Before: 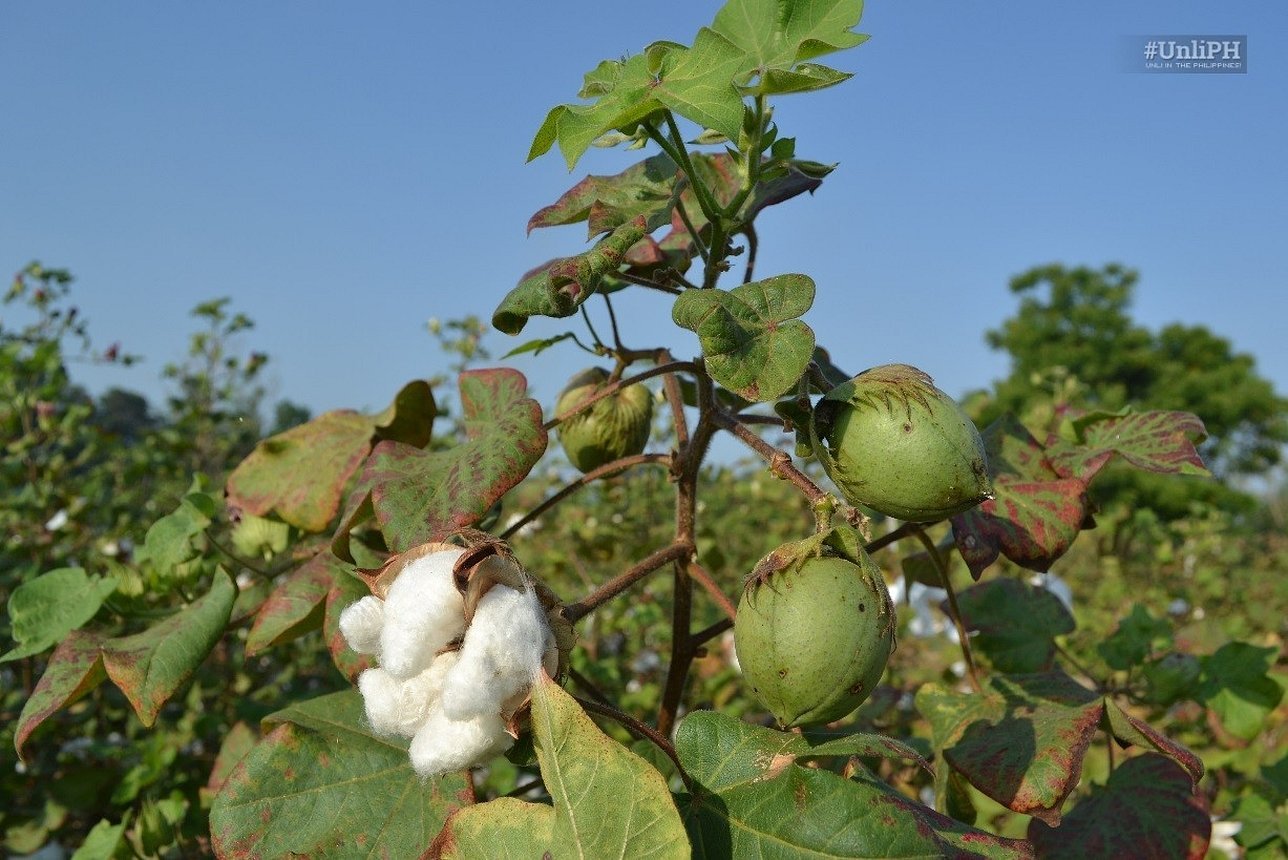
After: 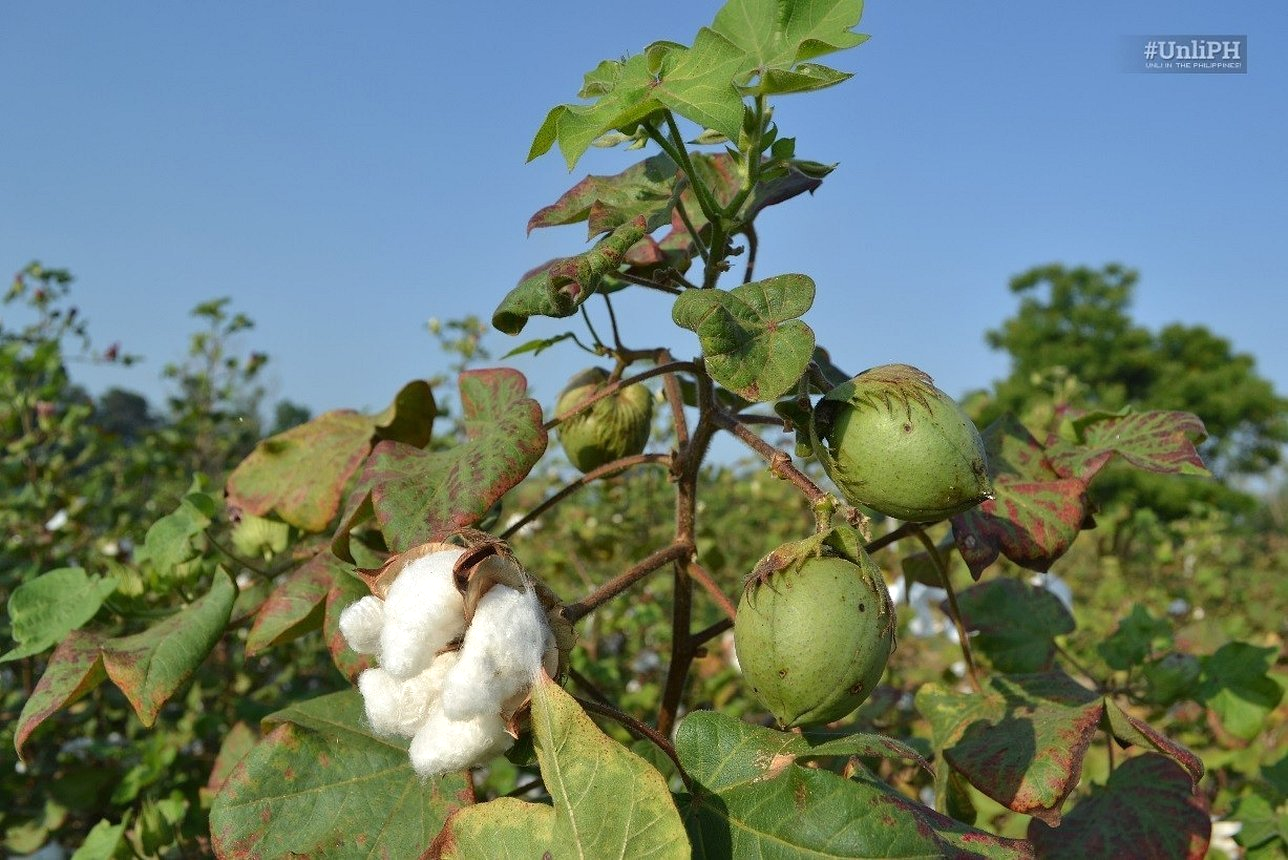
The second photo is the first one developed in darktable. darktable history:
exposure: exposure 0.129 EV, compensate highlight preservation false
shadows and highlights: shadows 37.37, highlights -27.18, soften with gaussian
